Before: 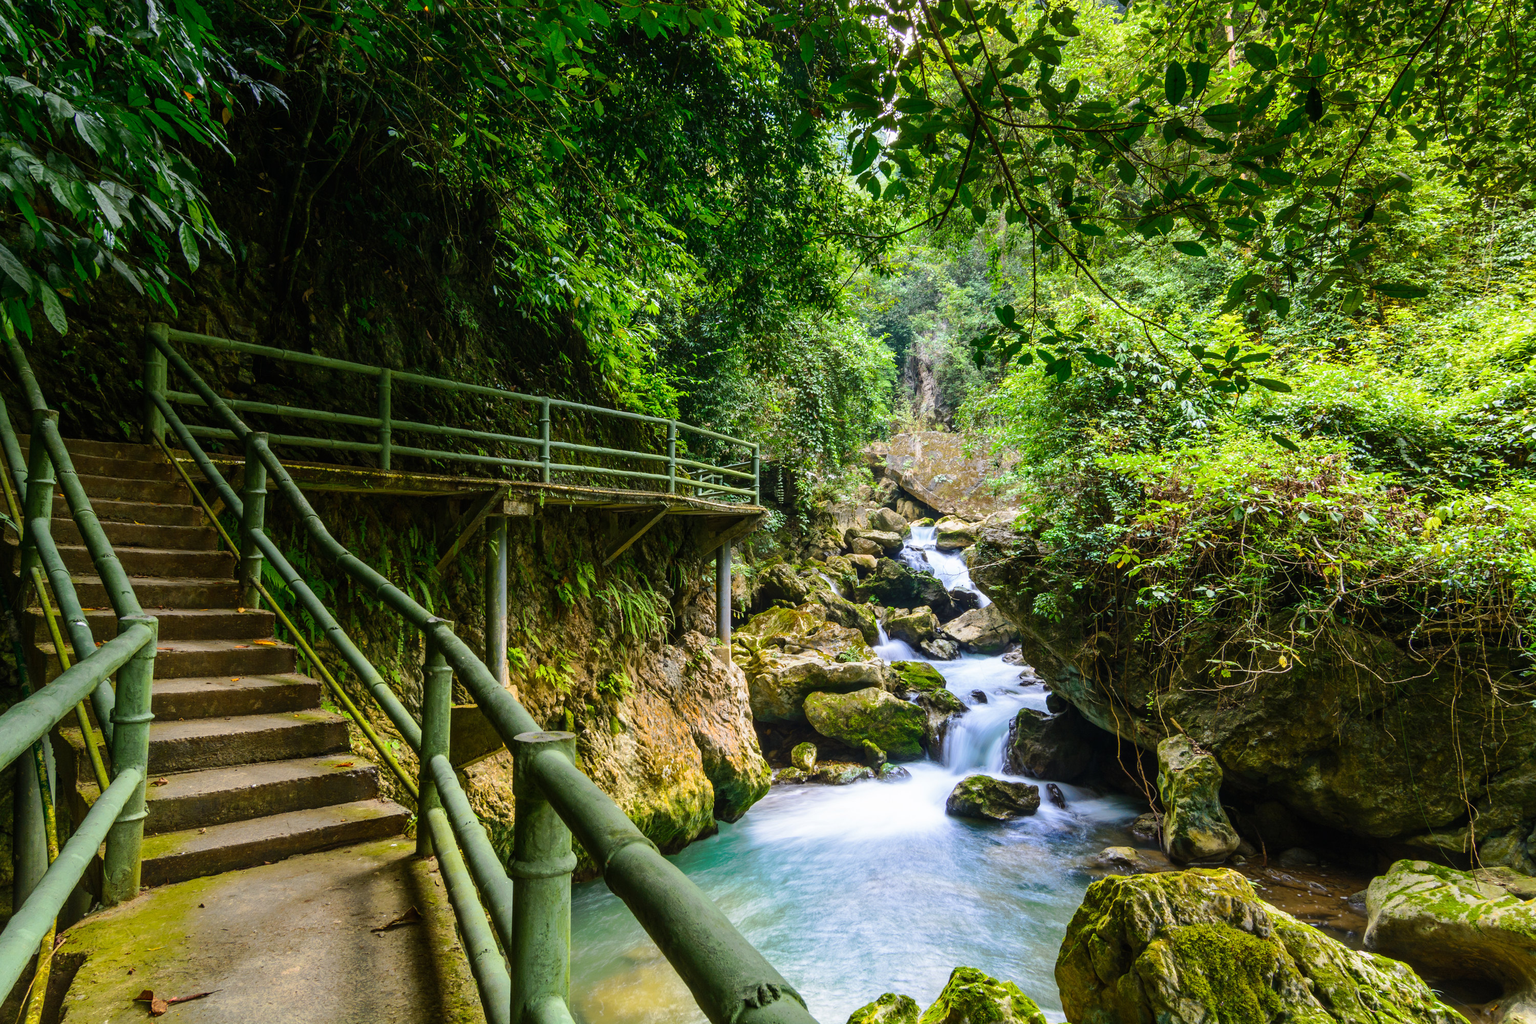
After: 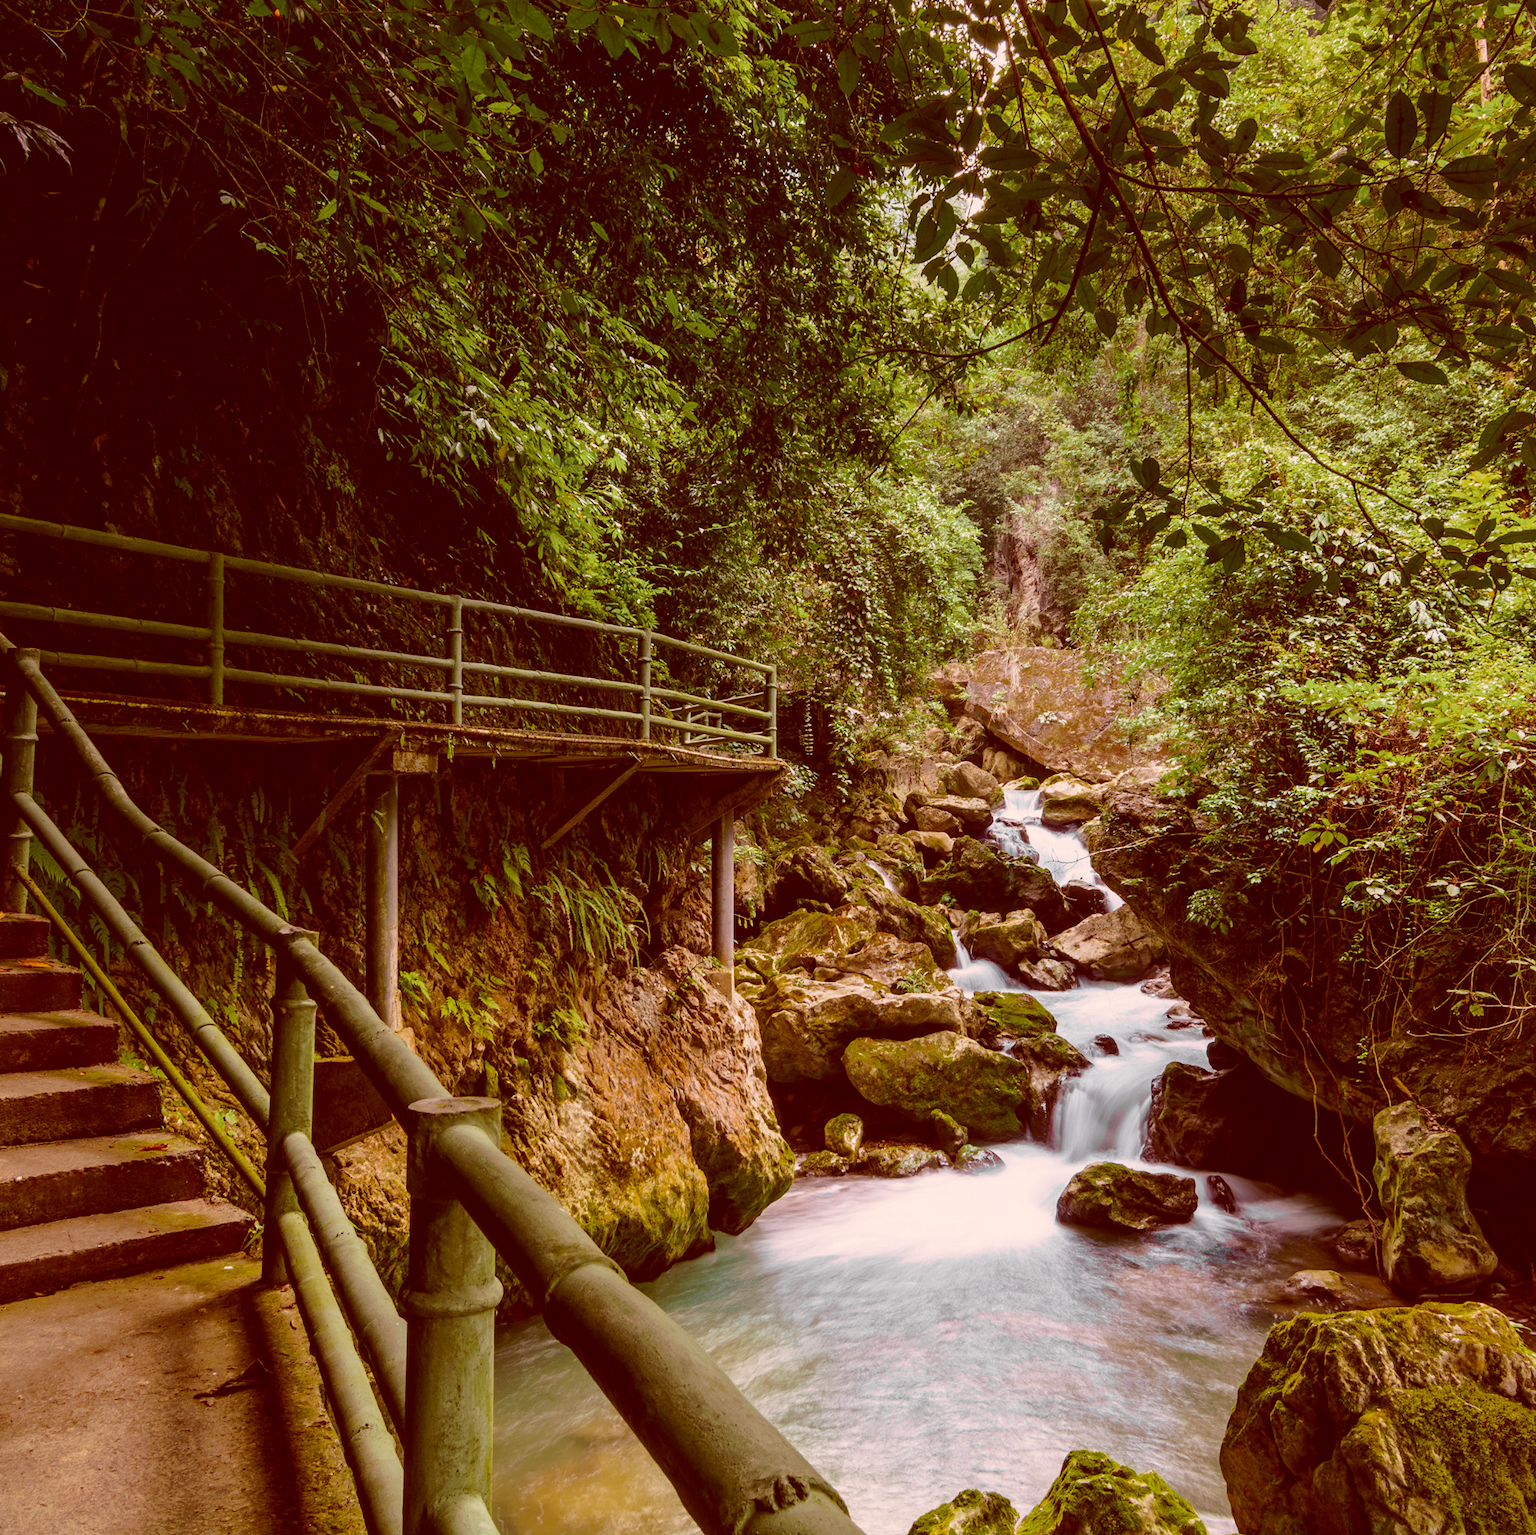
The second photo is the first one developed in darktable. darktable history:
color zones: curves: ch0 [(0.004, 0.388) (0.125, 0.392) (0.25, 0.404) (0.375, 0.5) (0.5, 0.5) (0.625, 0.5) (0.75, 0.5) (0.875, 0.5)]; ch1 [(0, 0.5) (0.125, 0.5) (0.25, 0.5) (0.375, 0.124) (0.524, 0.124) (0.645, 0.128) (0.789, 0.132) (0.914, 0.096) (0.998, 0.068)]
color correction: highlights a* 9.03, highlights b* 8.71, shadows a* 40, shadows b* 40, saturation 0.8
crop and rotate: left 15.754%, right 17.579%
